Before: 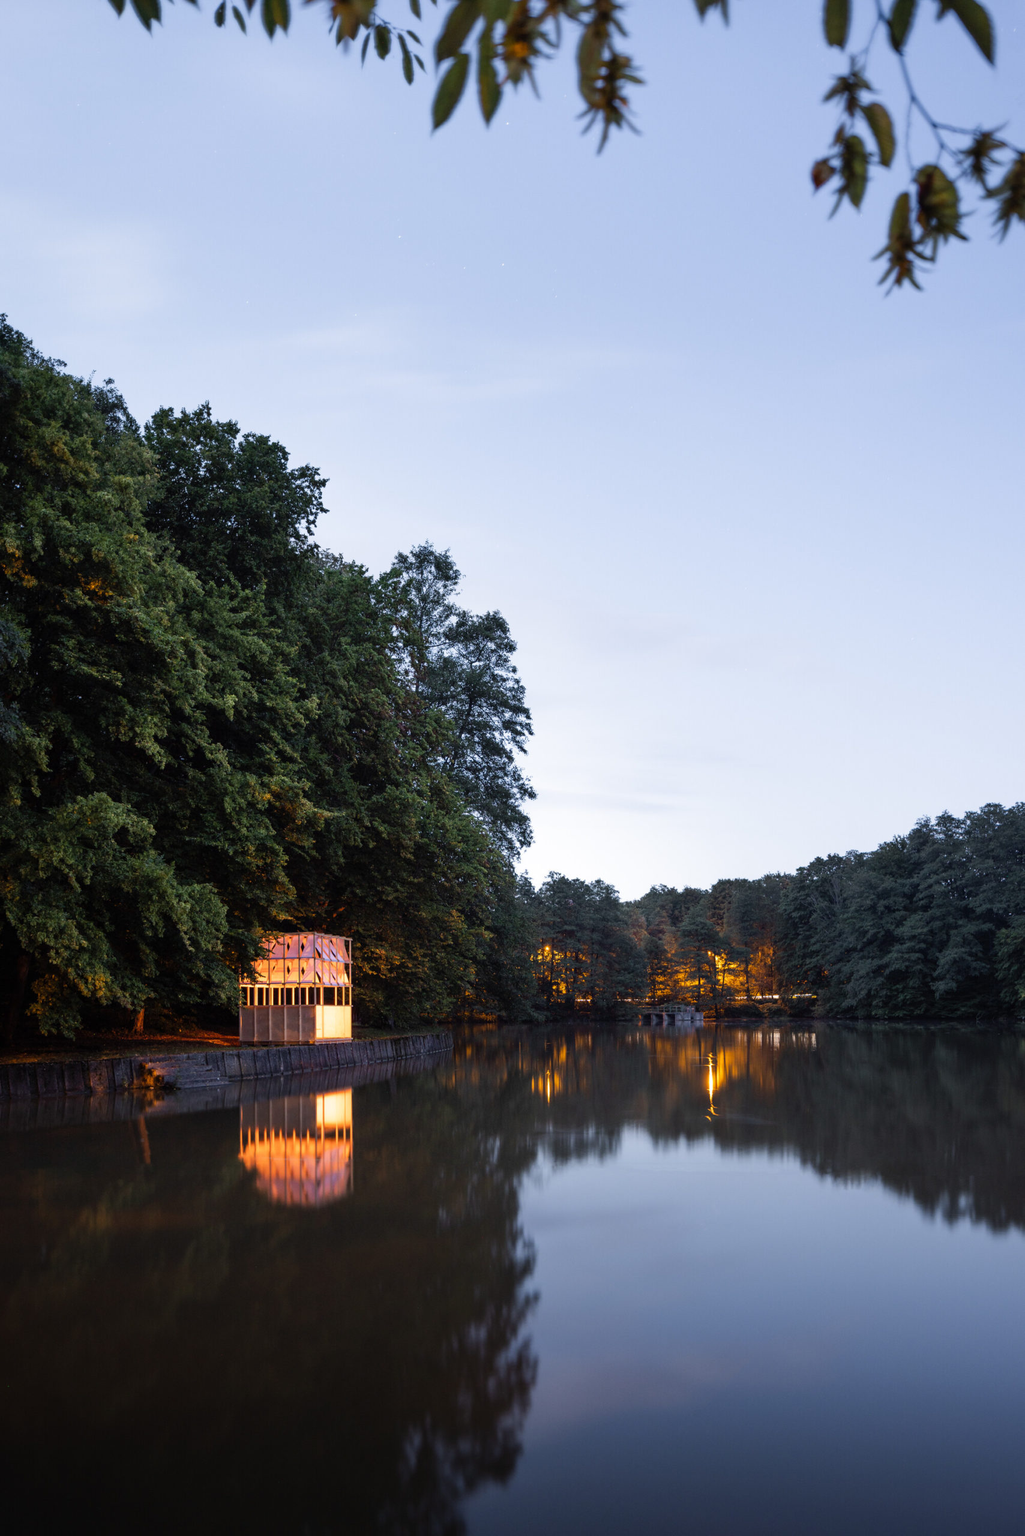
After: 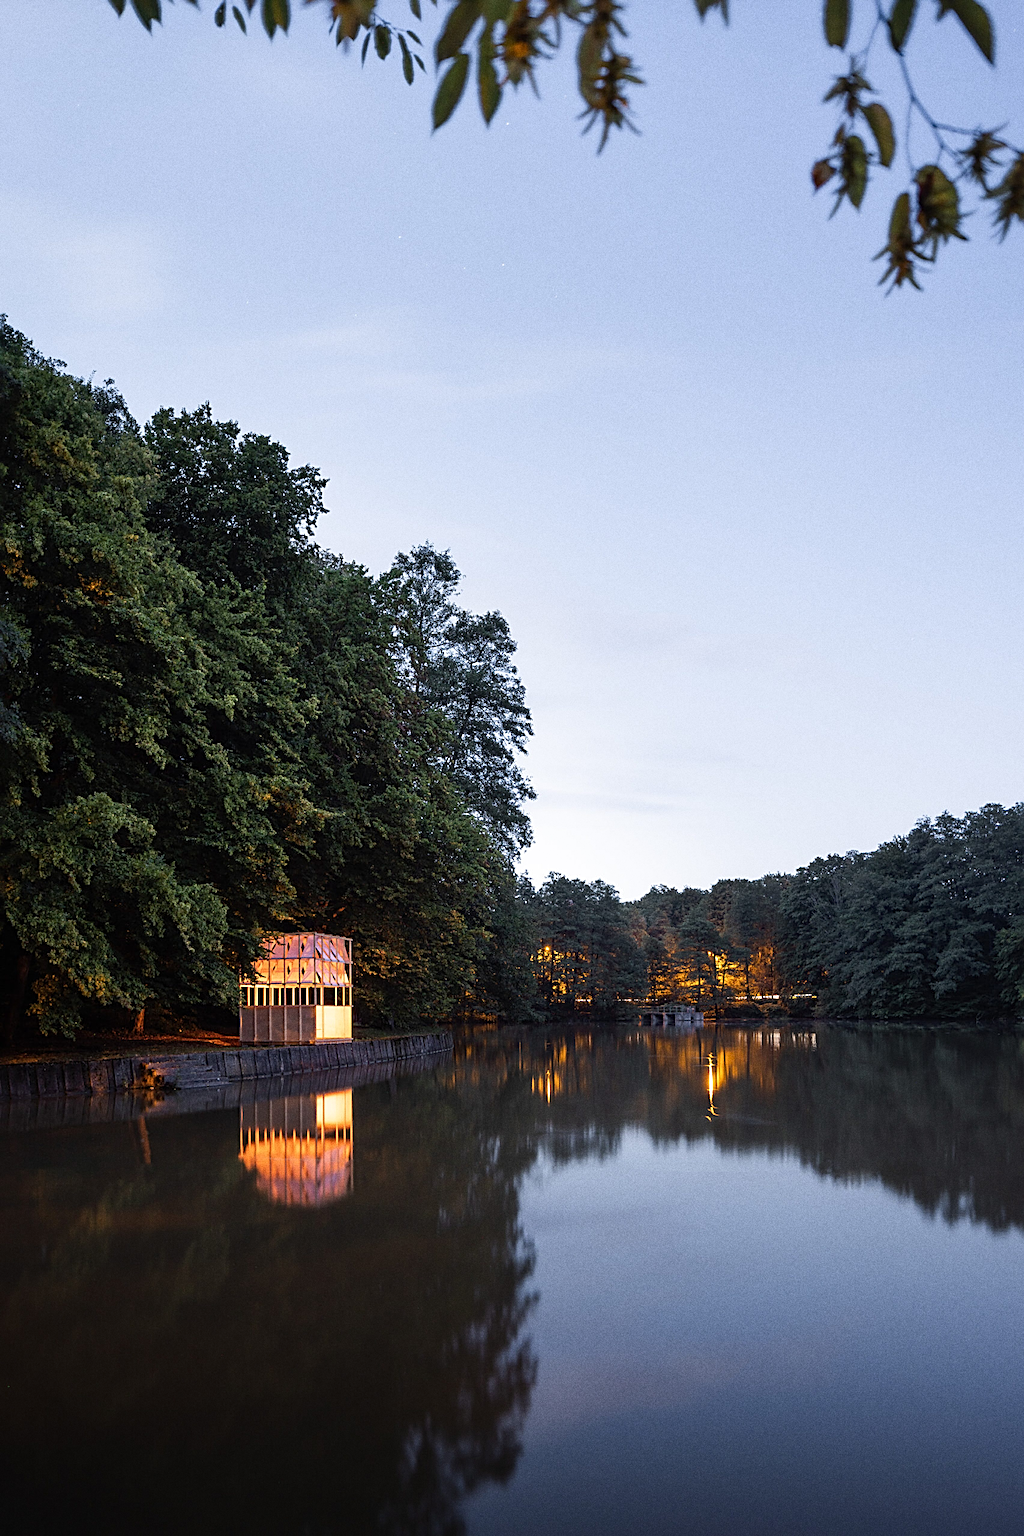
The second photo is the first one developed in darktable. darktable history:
tone equalizer: on, module defaults
sharpen: radius 2.817, amount 0.715
grain: coarseness 0.09 ISO, strength 40%
